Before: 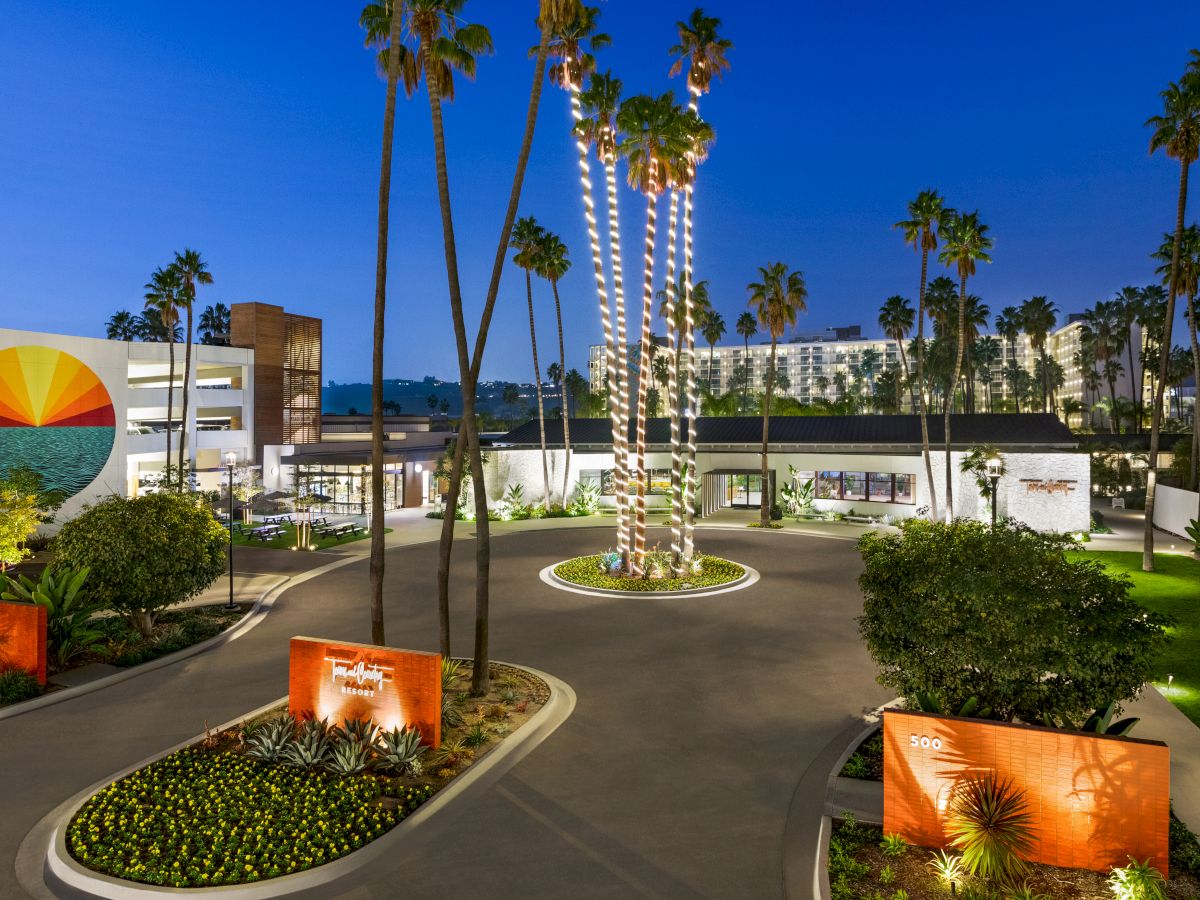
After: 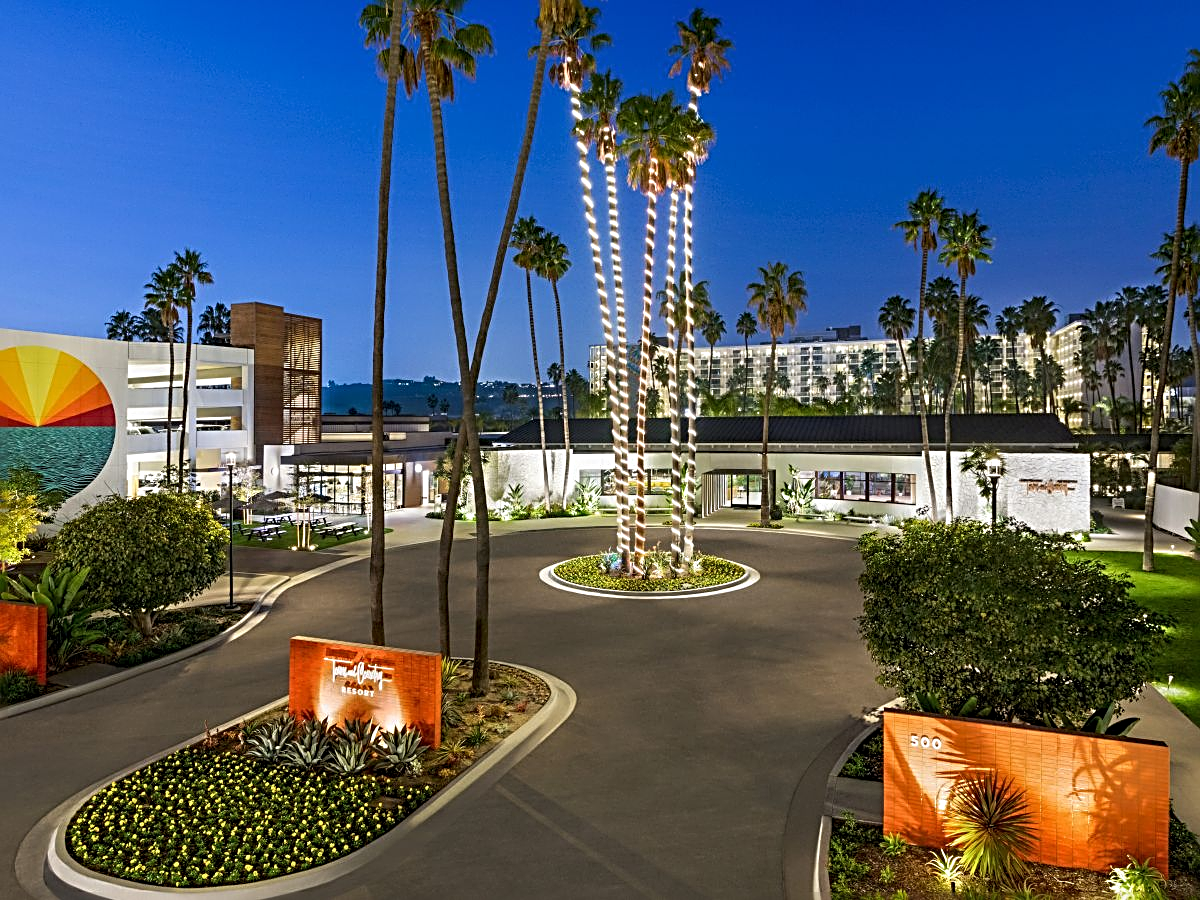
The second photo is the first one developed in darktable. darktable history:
sharpen: radius 3.053, amount 0.765
